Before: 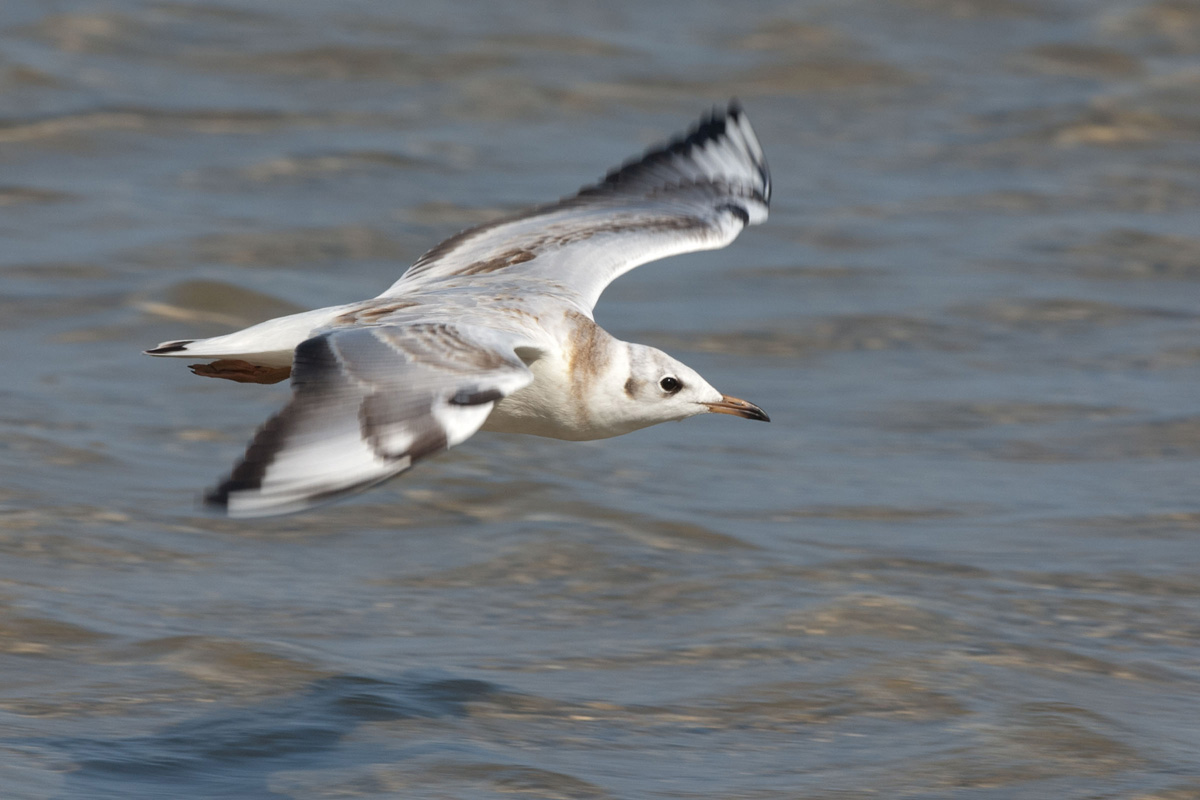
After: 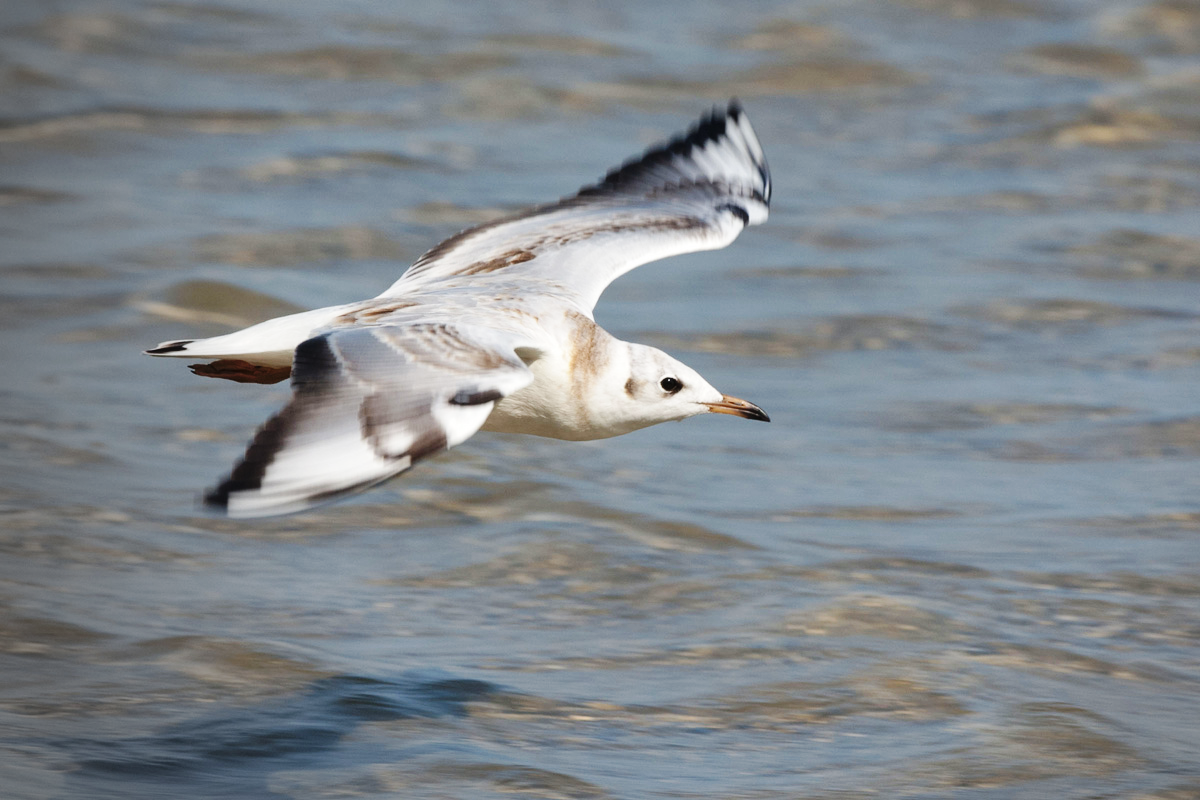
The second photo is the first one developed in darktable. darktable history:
base curve: curves: ch0 [(0, 0) (0.036, 0.025) (0.121, 0.166) (0.206, 0.329) (0.605, 0.79) (1, 1)], preserve colors none
vignetting: center (0.218, -0.239), unbound false
